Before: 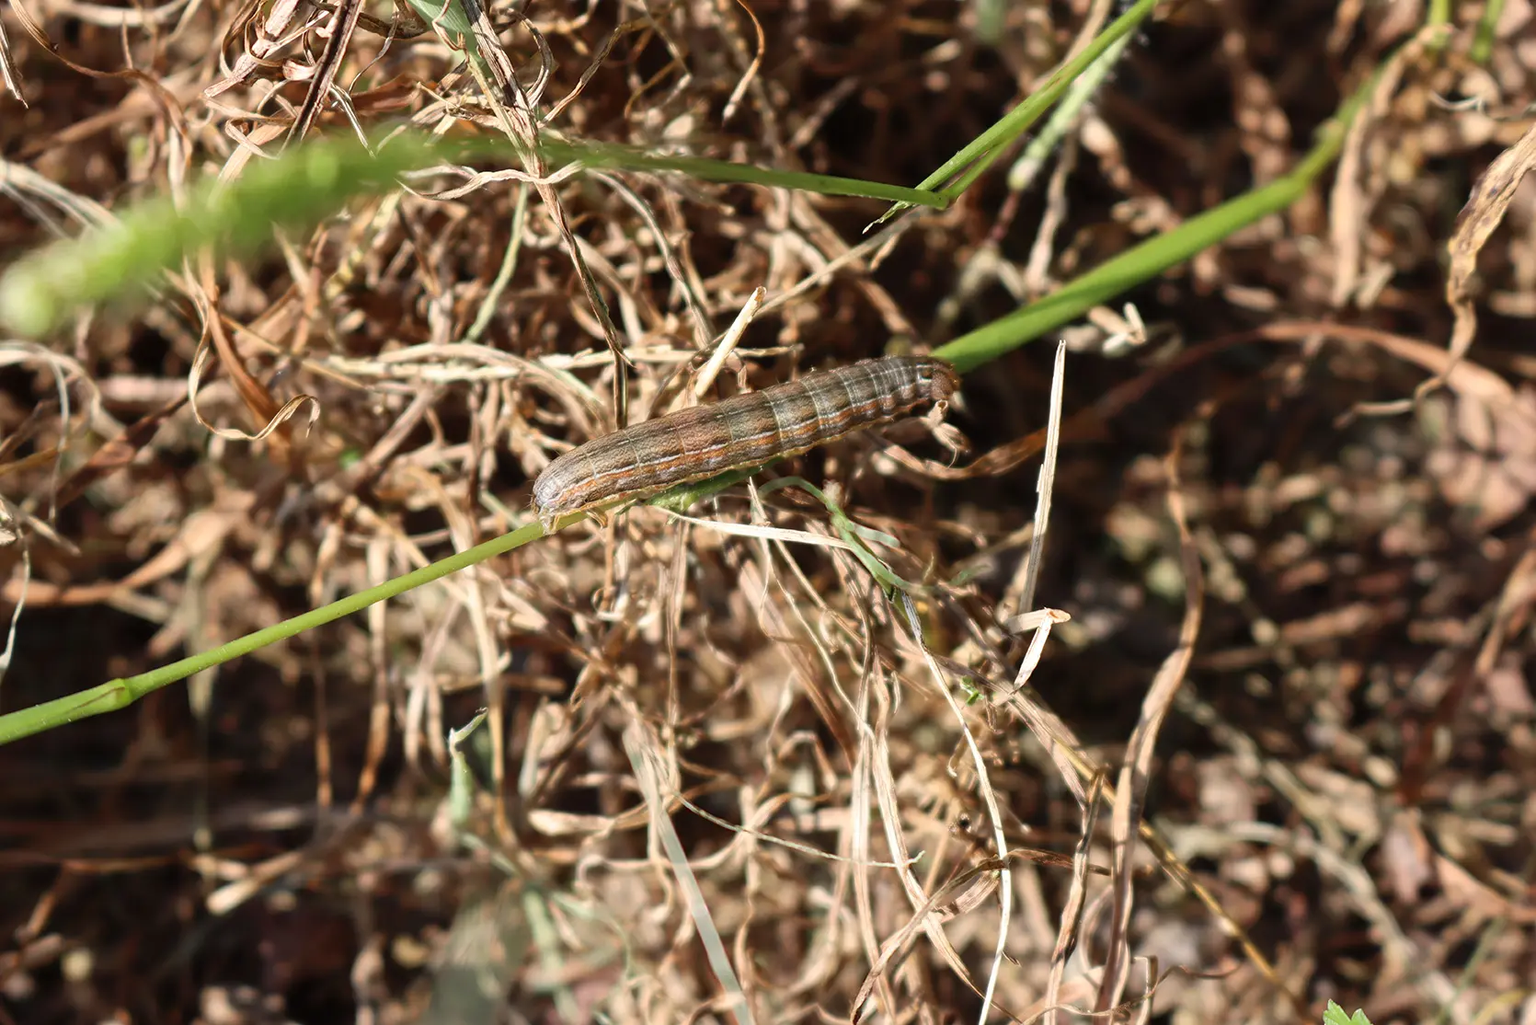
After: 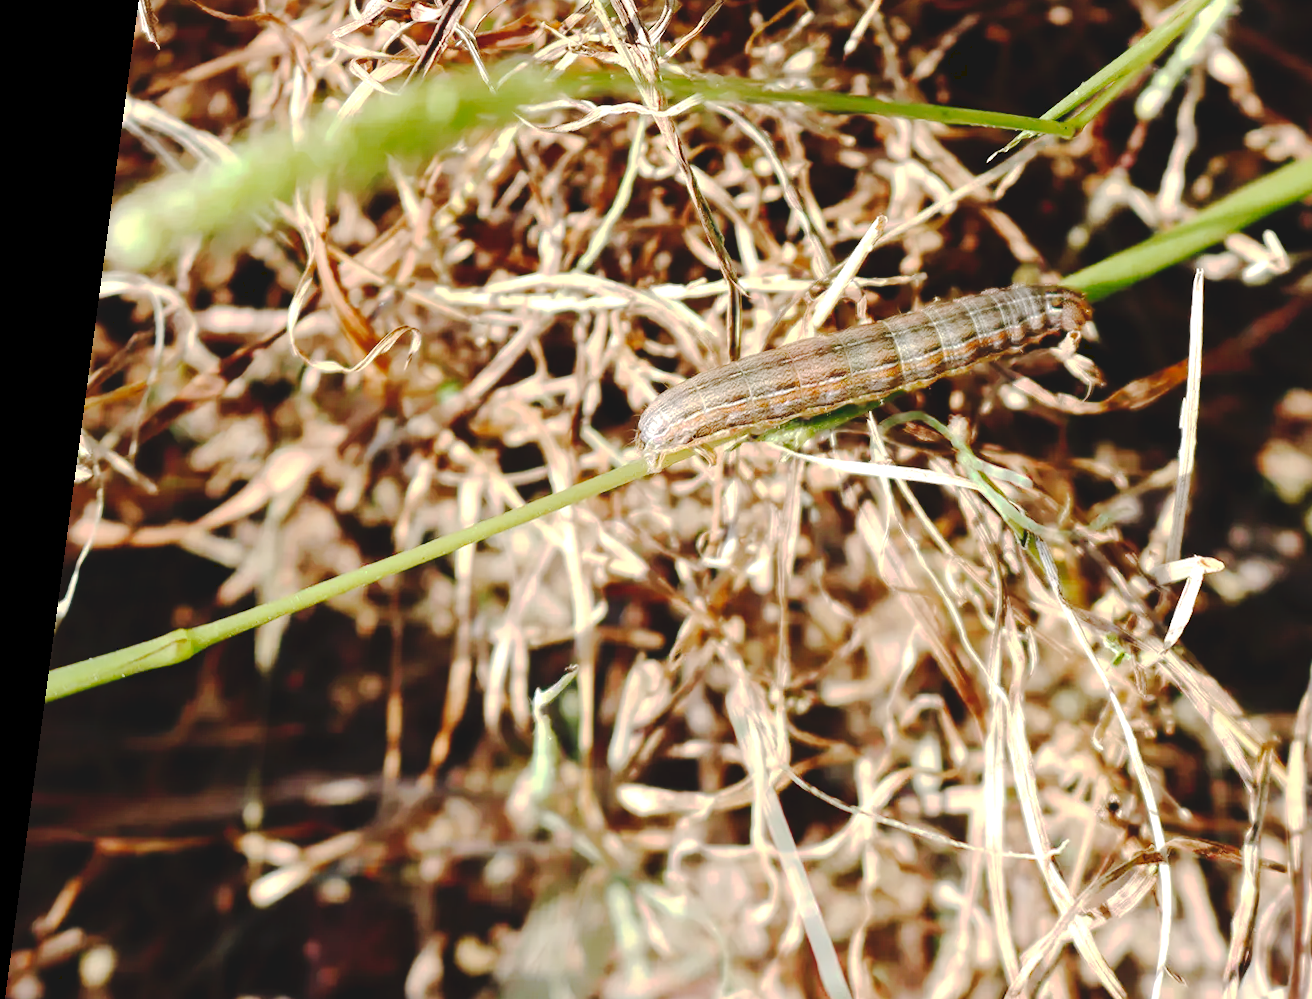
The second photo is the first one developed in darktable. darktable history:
crop: top 5.803%, right 27.864%, bottom 5.804%
rotate and perspective: rotation 0.128°, lens shift (vertical) -0.181, lens shift (horizontal) -0.044, shear 0.001, automatic cropping off
exposure: black level correction 0.001, exposure 0.5 EV, compensate exposure bias true, compensate highlight preservation false
tone curve: curves: ch0 [(0, 0) (0.003, 0.089) (0.011, 0.089) (0.025, 0.088) (0.044, 0.089) (0.069, 0.094) (0.1, 0.108) (0.136, 0.119) (0.177, 0.147) (0.224, 0.204) (0.277, 0.28) (0.335, 0.389) (0.399, 0.486) (0.468, 0.588) (0.543, 0.647) (0.623, 0.705) (0.709, 0.759) (0.801, 0.815) (0.898, 0.873) (1, 1)], preserve colors none
